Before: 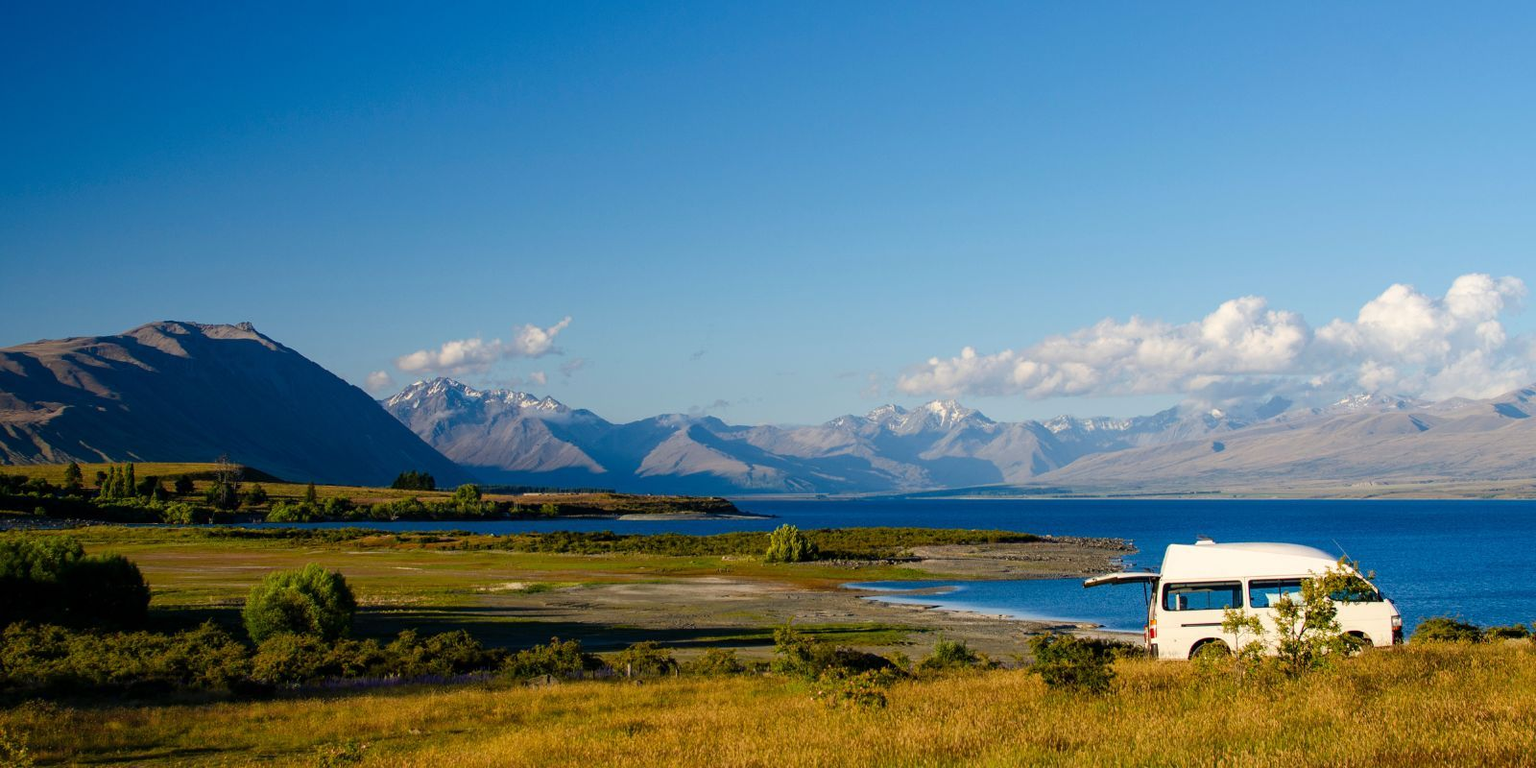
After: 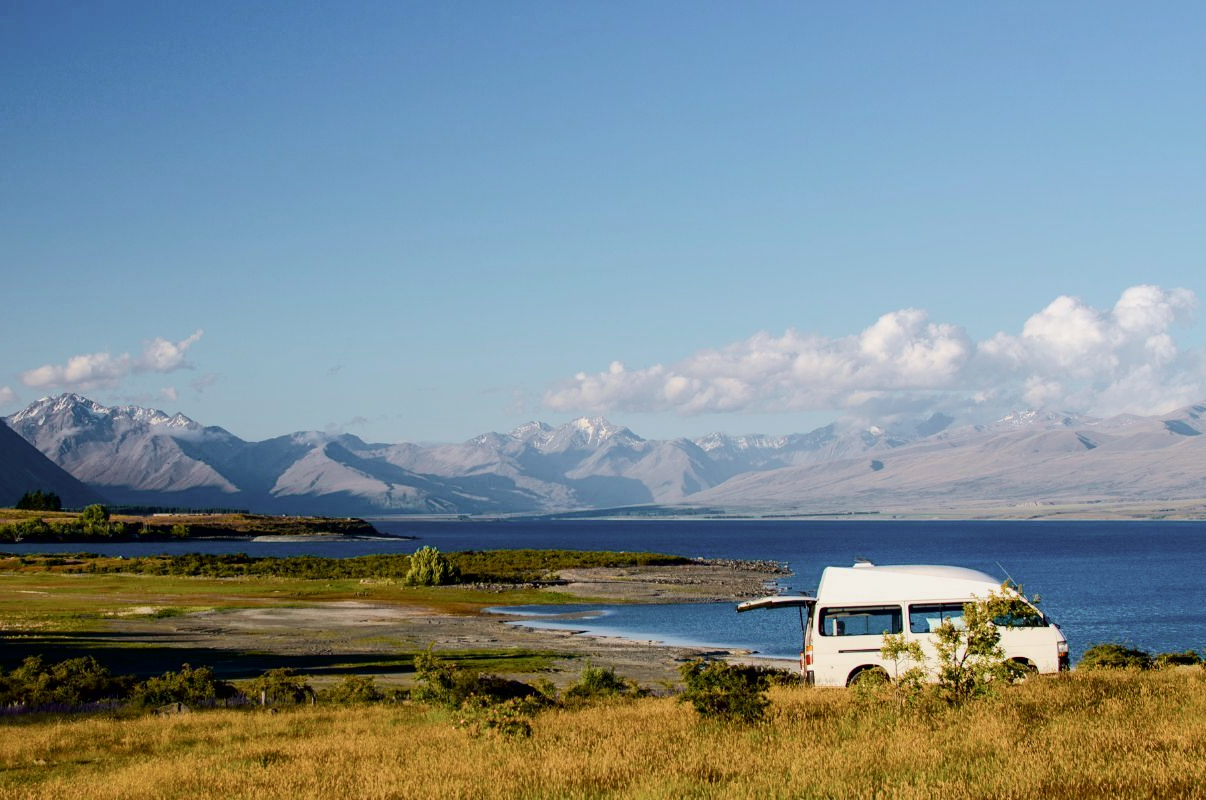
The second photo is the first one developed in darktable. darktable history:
white balance: red 0.98, blue 1.034
crop and rotate: left 24.6%
tone curve: curves: ch0 [(0, 0) (0.052, 0.018) (0.236, 0.207) (0.41, 0.417) (0.485, 0.518) (0.54, 0.584) (0.625, 0.666) (0.845, 0.828) (0.994, 0.964)]; ch1 [(0, 0.055) (0.15, 0.117) (0.317, 0.34) (0.382, 0.408) (0.434, 0.441) (0.472, 0.479) (0.498, 0.501) (0.557, 0.558) (0.616, 0.59) (0.739, 0.7) (0.873, 0.857) (1, 0.928)]; ch2 [(0, 0) (0.352, 0.403) (0.447, 0.466) (0.482, 0.482) (0.528, 0.526) (0.586, 0.577) (0.618, 0.621) (0.785, 0.747) (1, 1)], color space Lab, independent channels, preserve colors none
